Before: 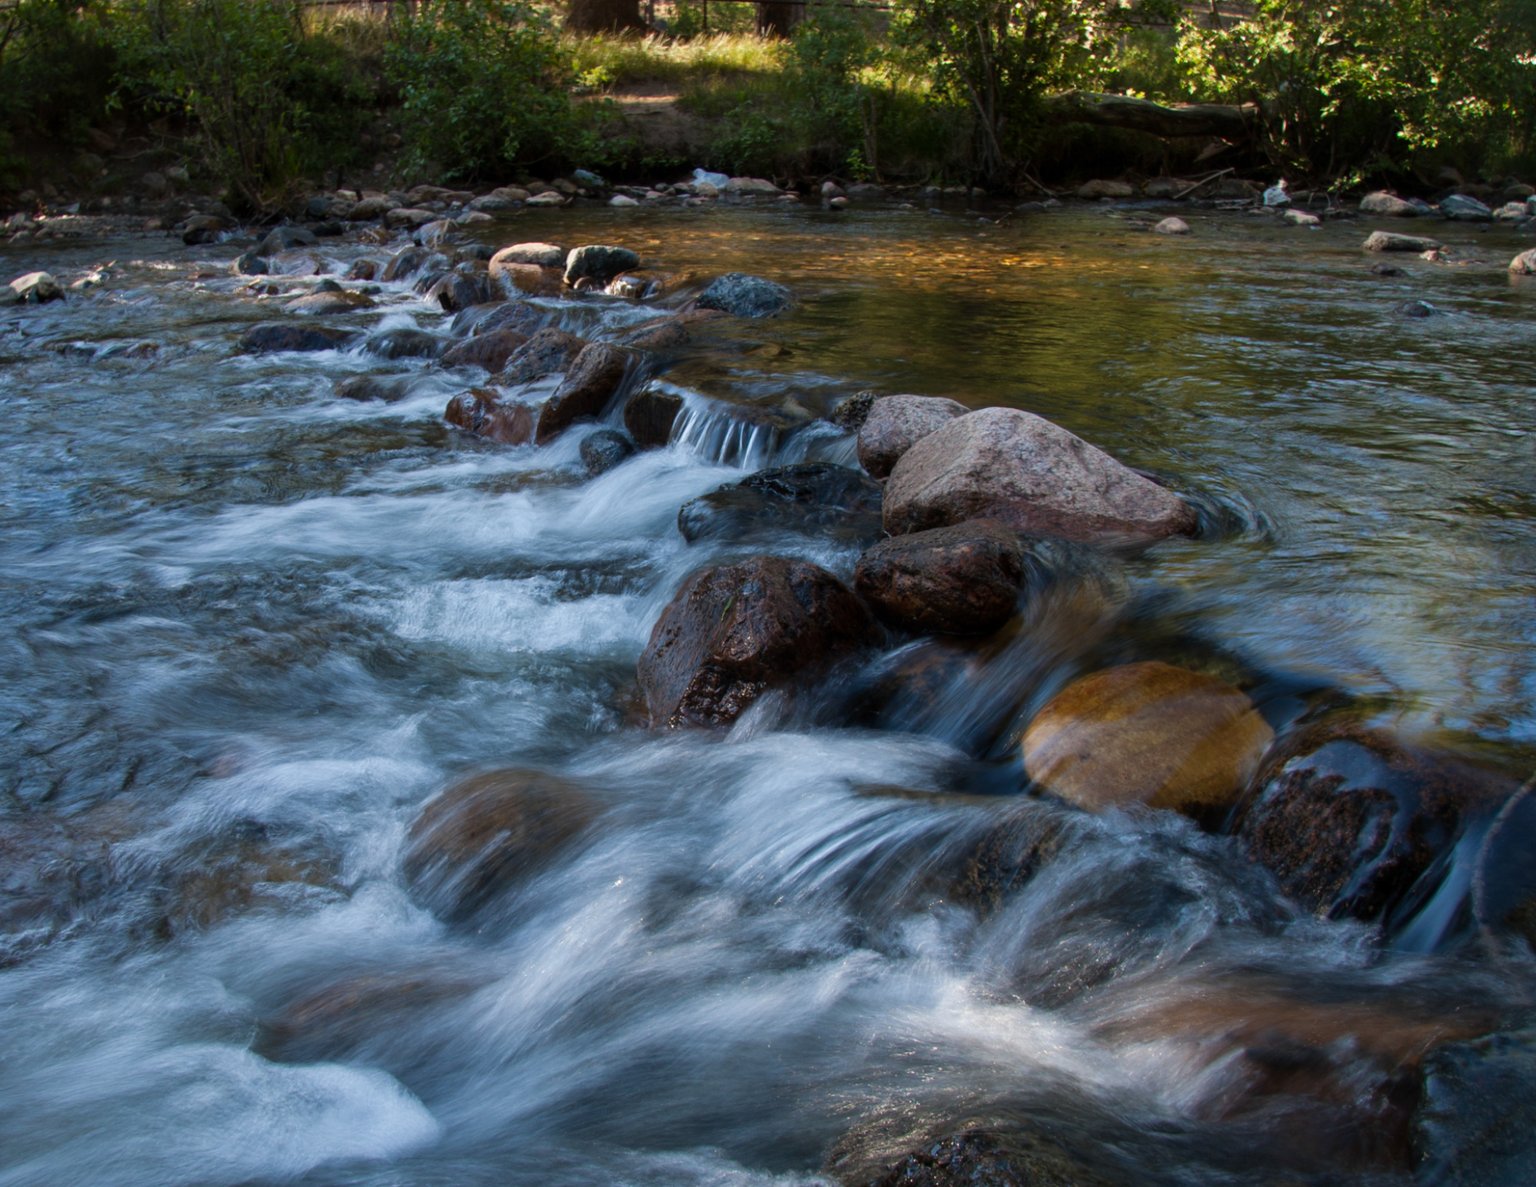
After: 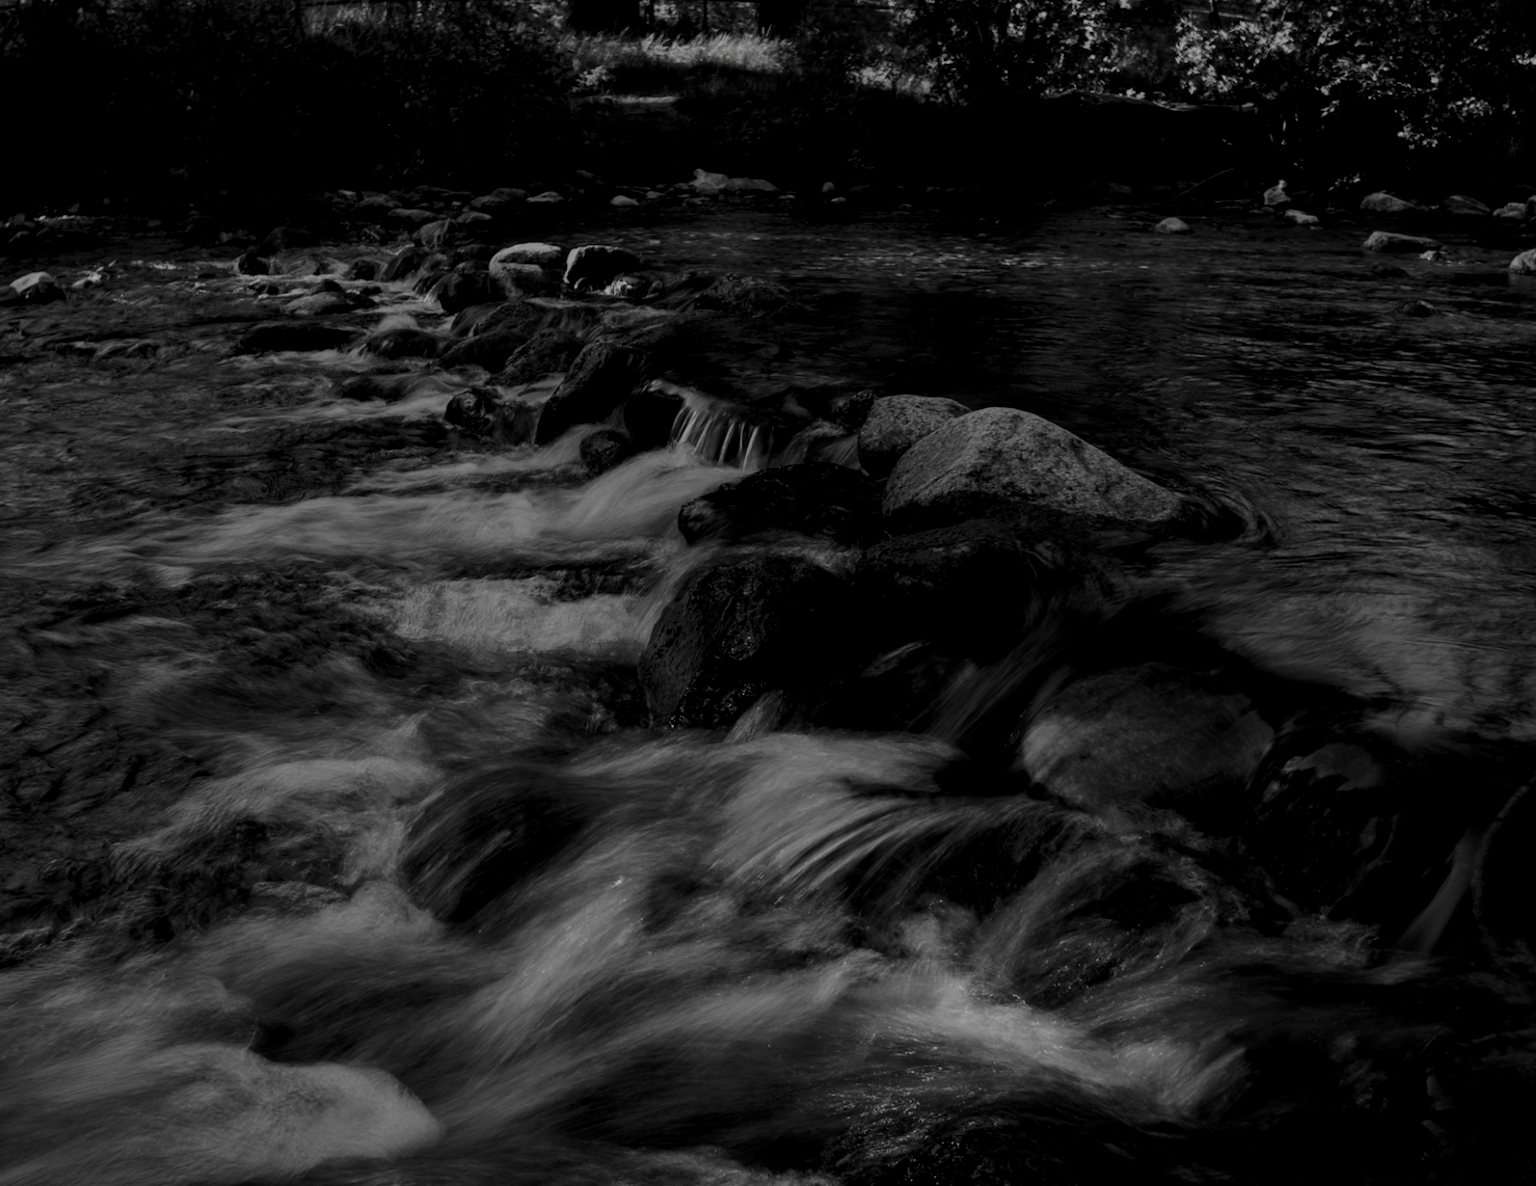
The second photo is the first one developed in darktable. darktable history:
filmic rgb: black relative exposure -6.94 EV, white relative exposure 5.65 EV, threshold 5.94 EV, hardness 2.84, iterations of high-quality reconstruction 0, enable highlight reconstruction true
local contrast: detail 130%
contrast brightness saturation: contrast -0.029, brightness -0.602, saturation -0.996
